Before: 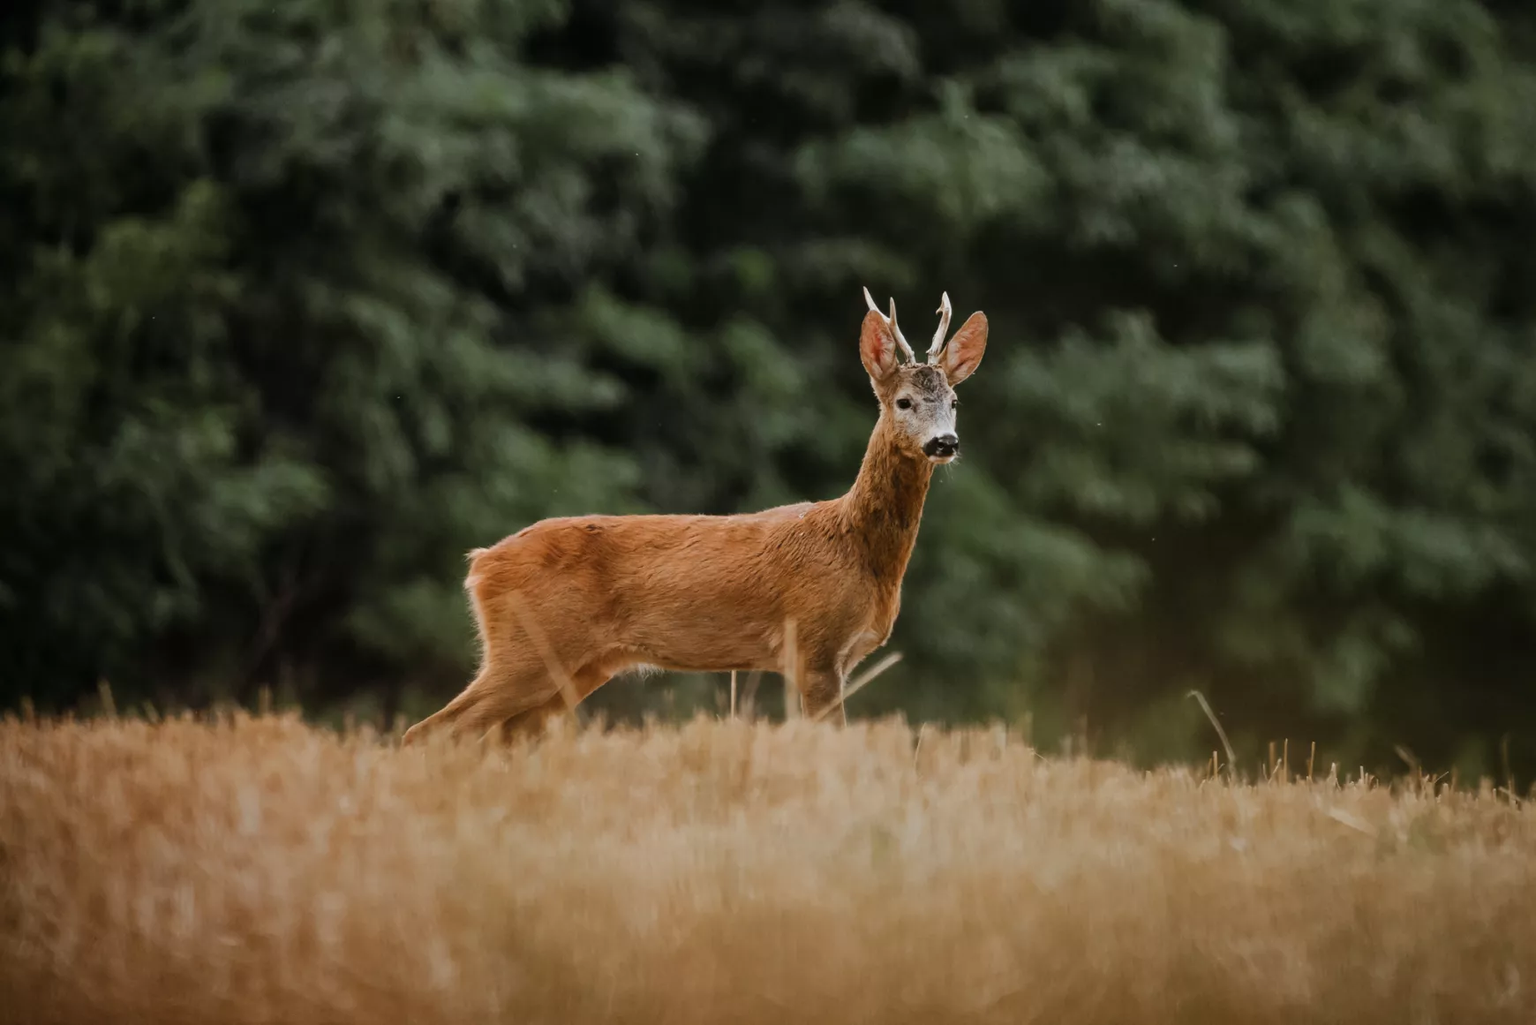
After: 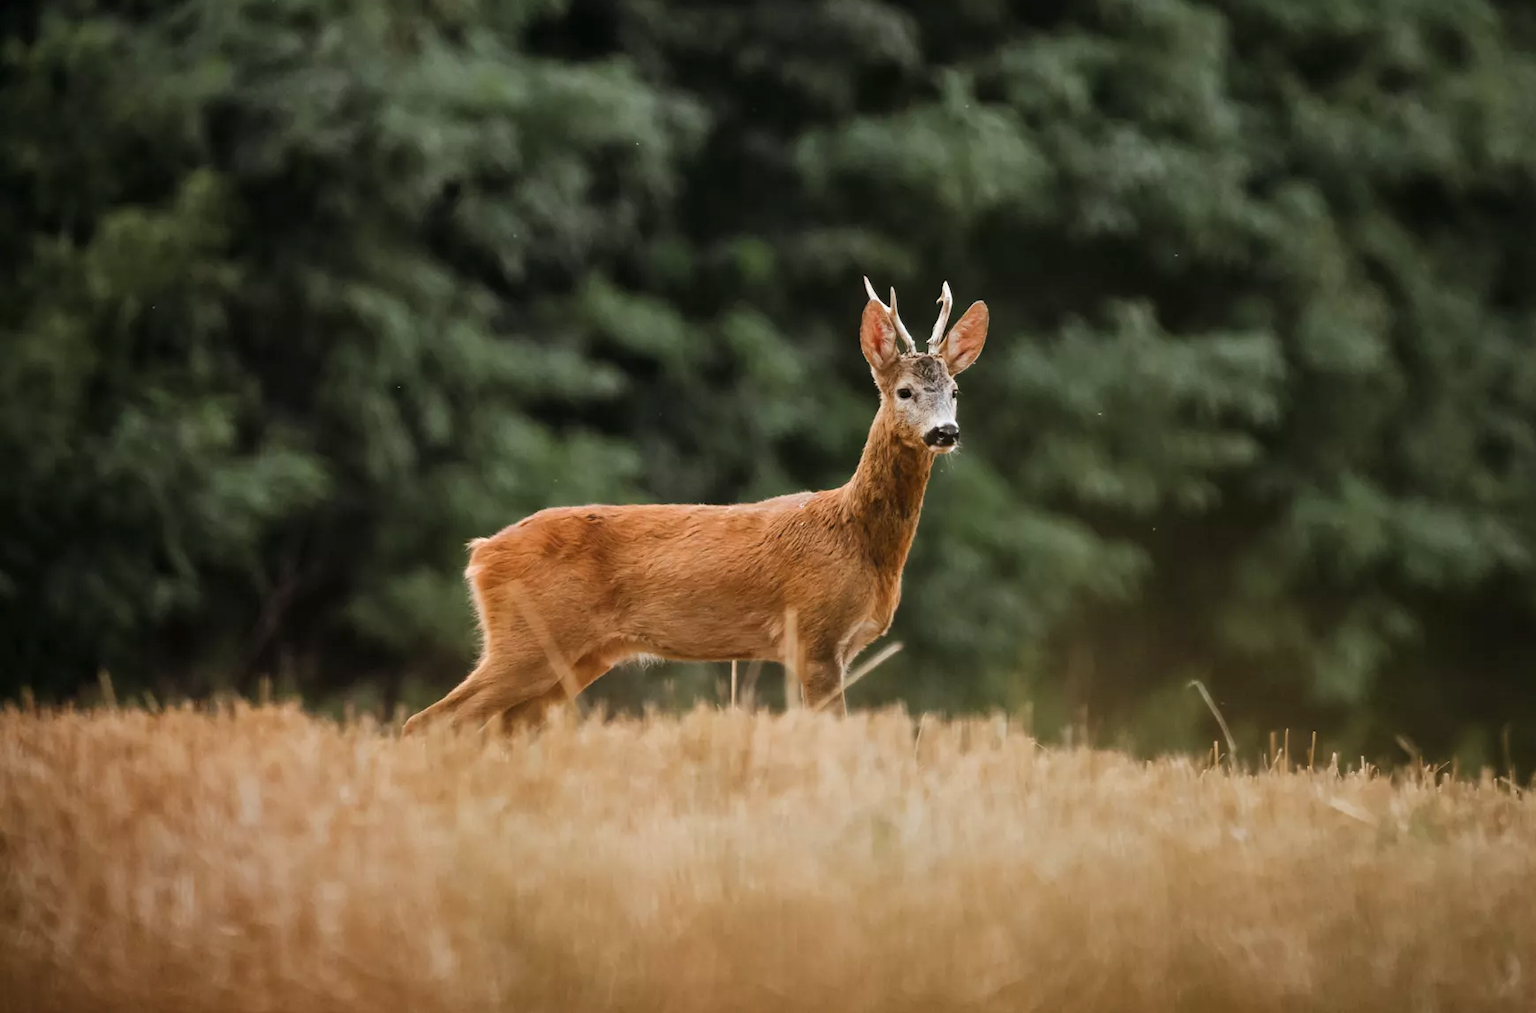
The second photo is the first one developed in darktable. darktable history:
crop: top 1.049%, right 0.001%
exposure: exposure 0.426 EV, compensate highlight preservation false
